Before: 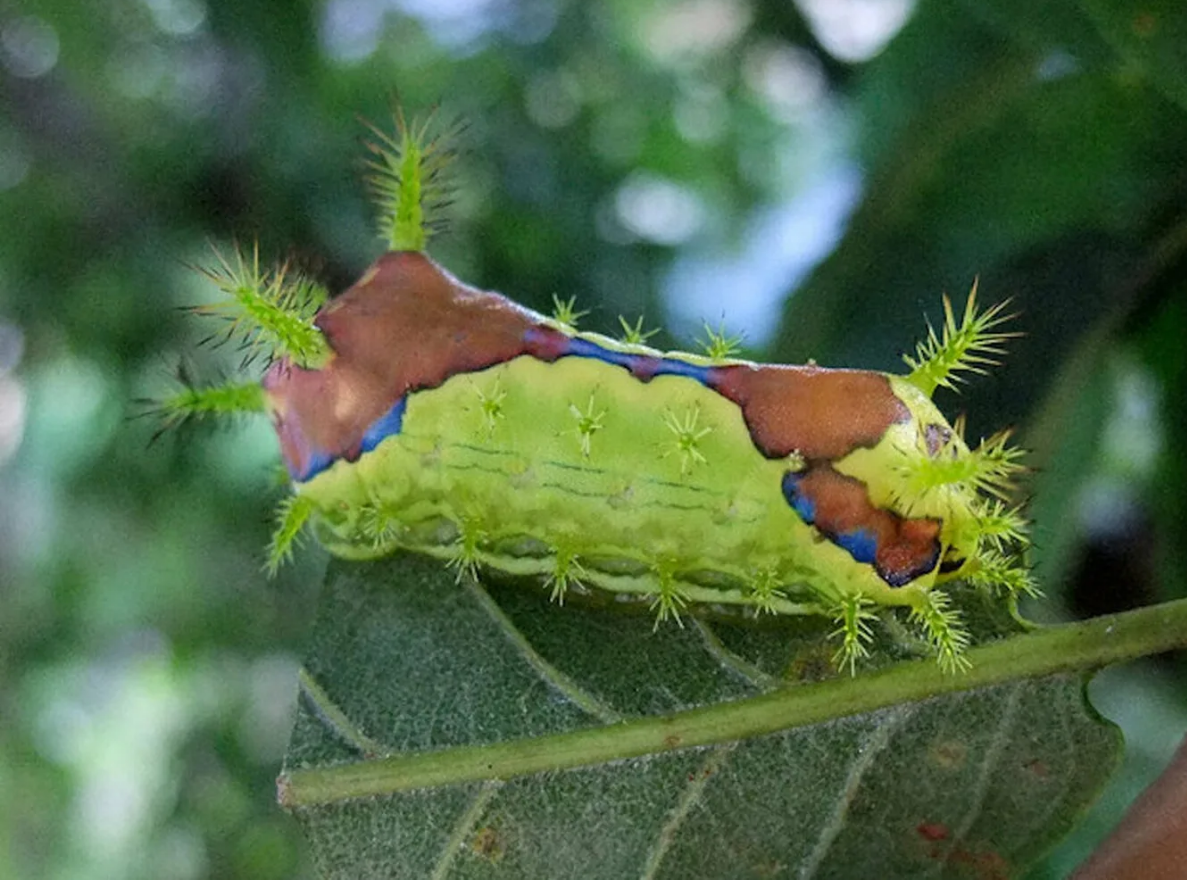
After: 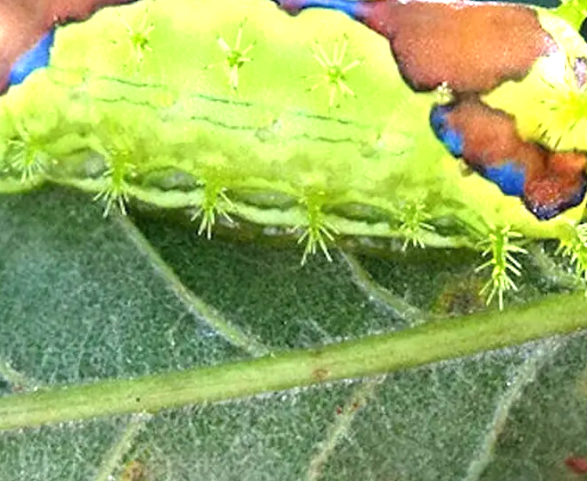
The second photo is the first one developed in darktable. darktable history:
crop: left 29.672%, top 41.786%, right 20.851%, bottom 3.487%
exposure: black level correction 0, exposure 1.379 EV, compensate exposure bias true, compensate highlight preservation false
